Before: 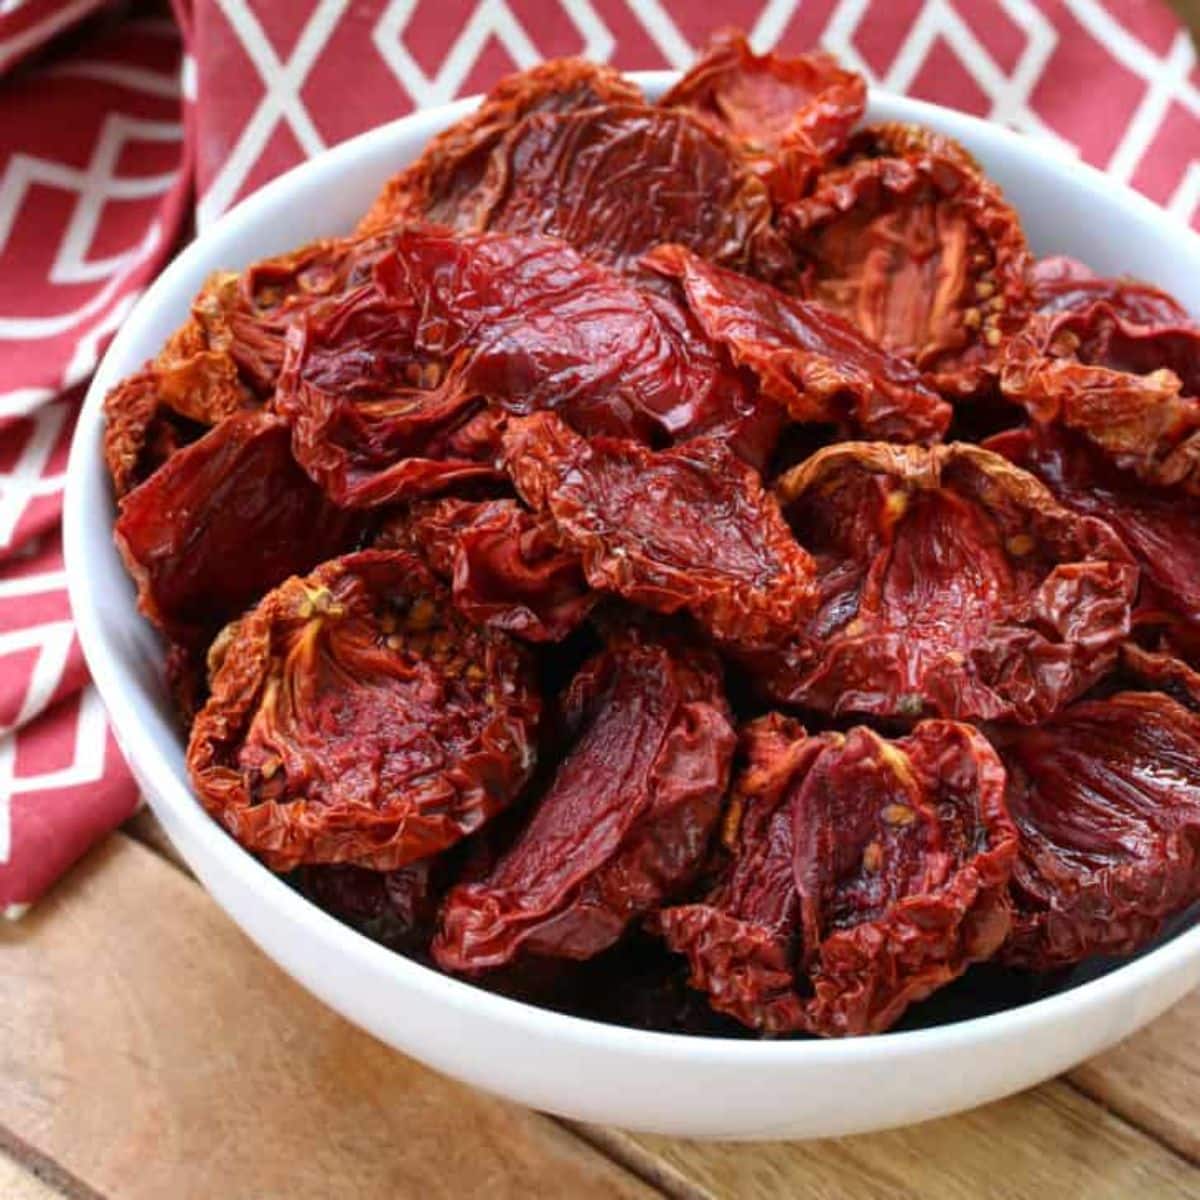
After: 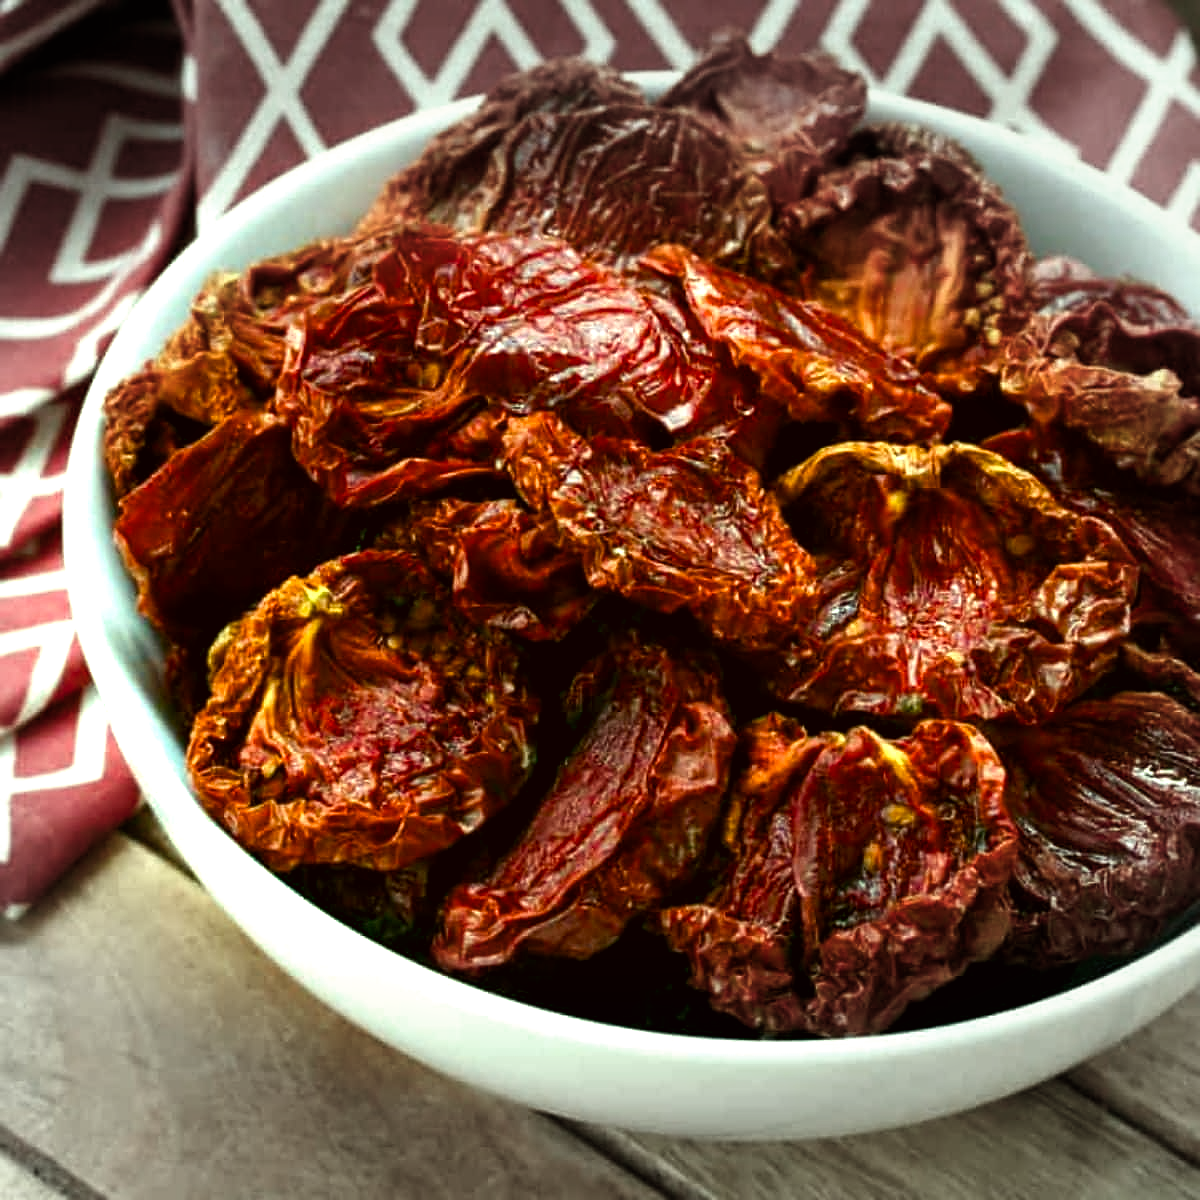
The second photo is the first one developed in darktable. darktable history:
vignetting: fall-off start 79.43%, saturation -0.649, width/height ratio 1.327, unbound false
sharpen: radius 0.969, amount 0.604
color correction: highlights a* -1.43, highlights b* 10.12, shadows a* 0.395, shadows b* 19.35
color balance rgb: shadows lift › luminance -7.7%, shadows lift › chroma 2.13%, shadows lift › hue 165.27°, power › luminance -7.77%, power › chroma 1.1%, power › hue 215.88°, highlights gain › luminance 15.15%, highlights gain › chroma 7%, highlights gain › hue 125.57°, global offset › luminance -0.33%, global offset › chroma 0.11%, global offset › hue 165.27°, perceptual saturation grading › global saturation 24.42%, perceptual saturation grading › highlights -24.42%, perceptual saturation grading › mid-tones 24.42%, perceptual saturation grading › shadows 40%, perceptual brilliance grading › global brilliance -5%, perceptual brilliance grading › highlights 24.42%, perceptual brilliance grading › mid-tones 7%, perceptual brilliance grading › shadows -5%
